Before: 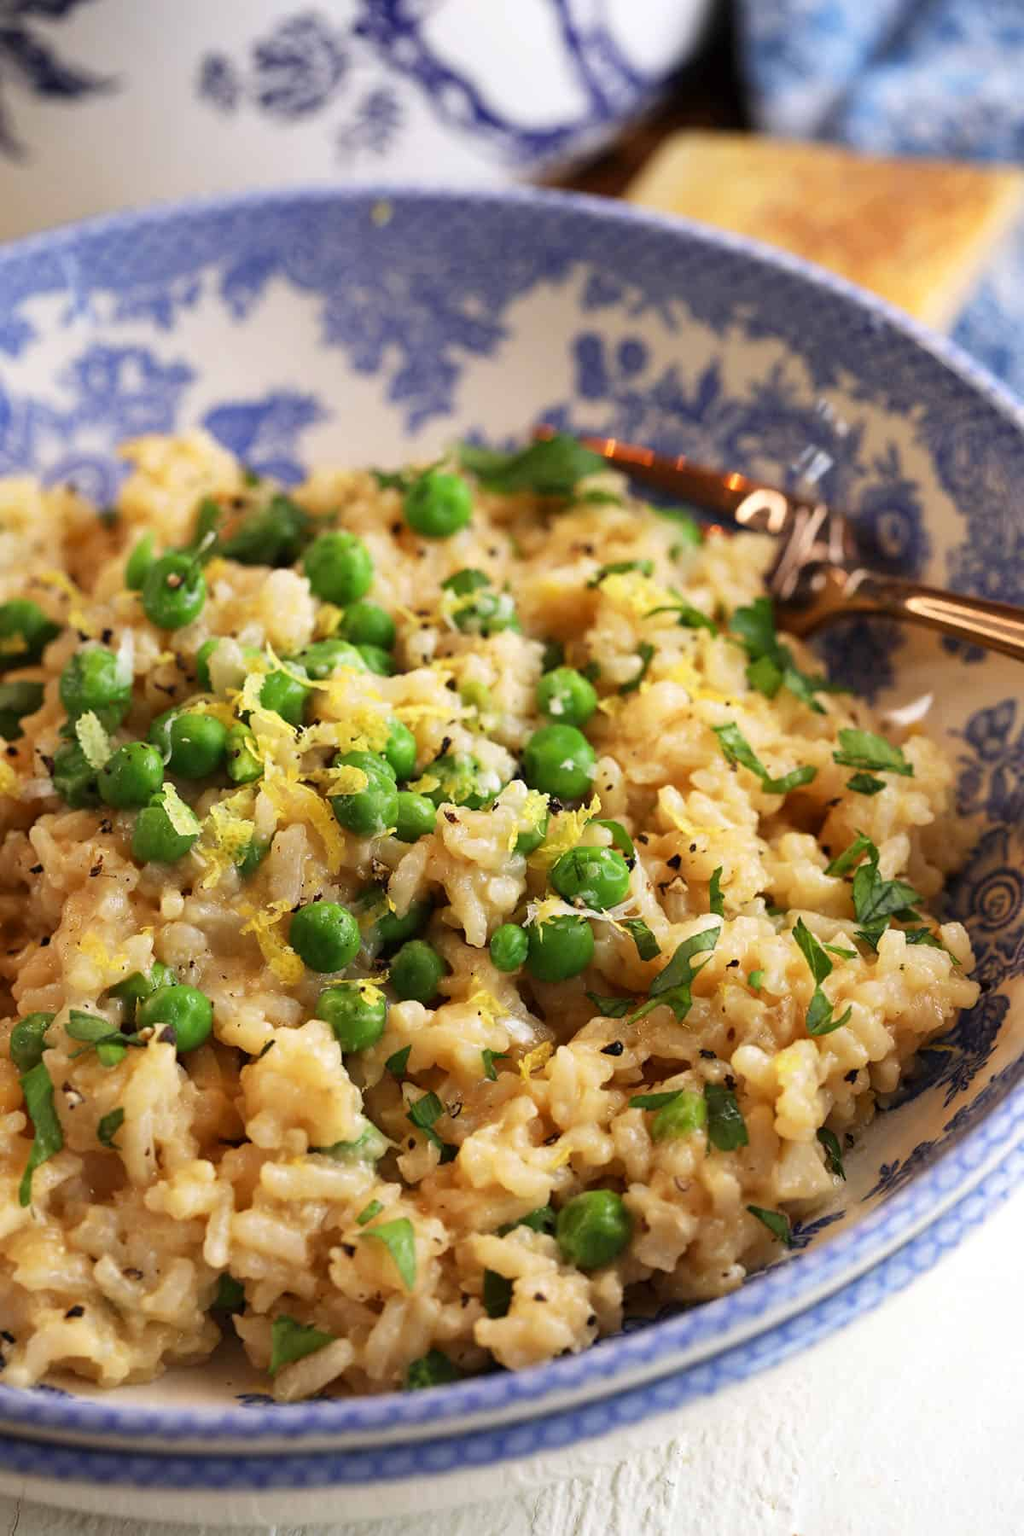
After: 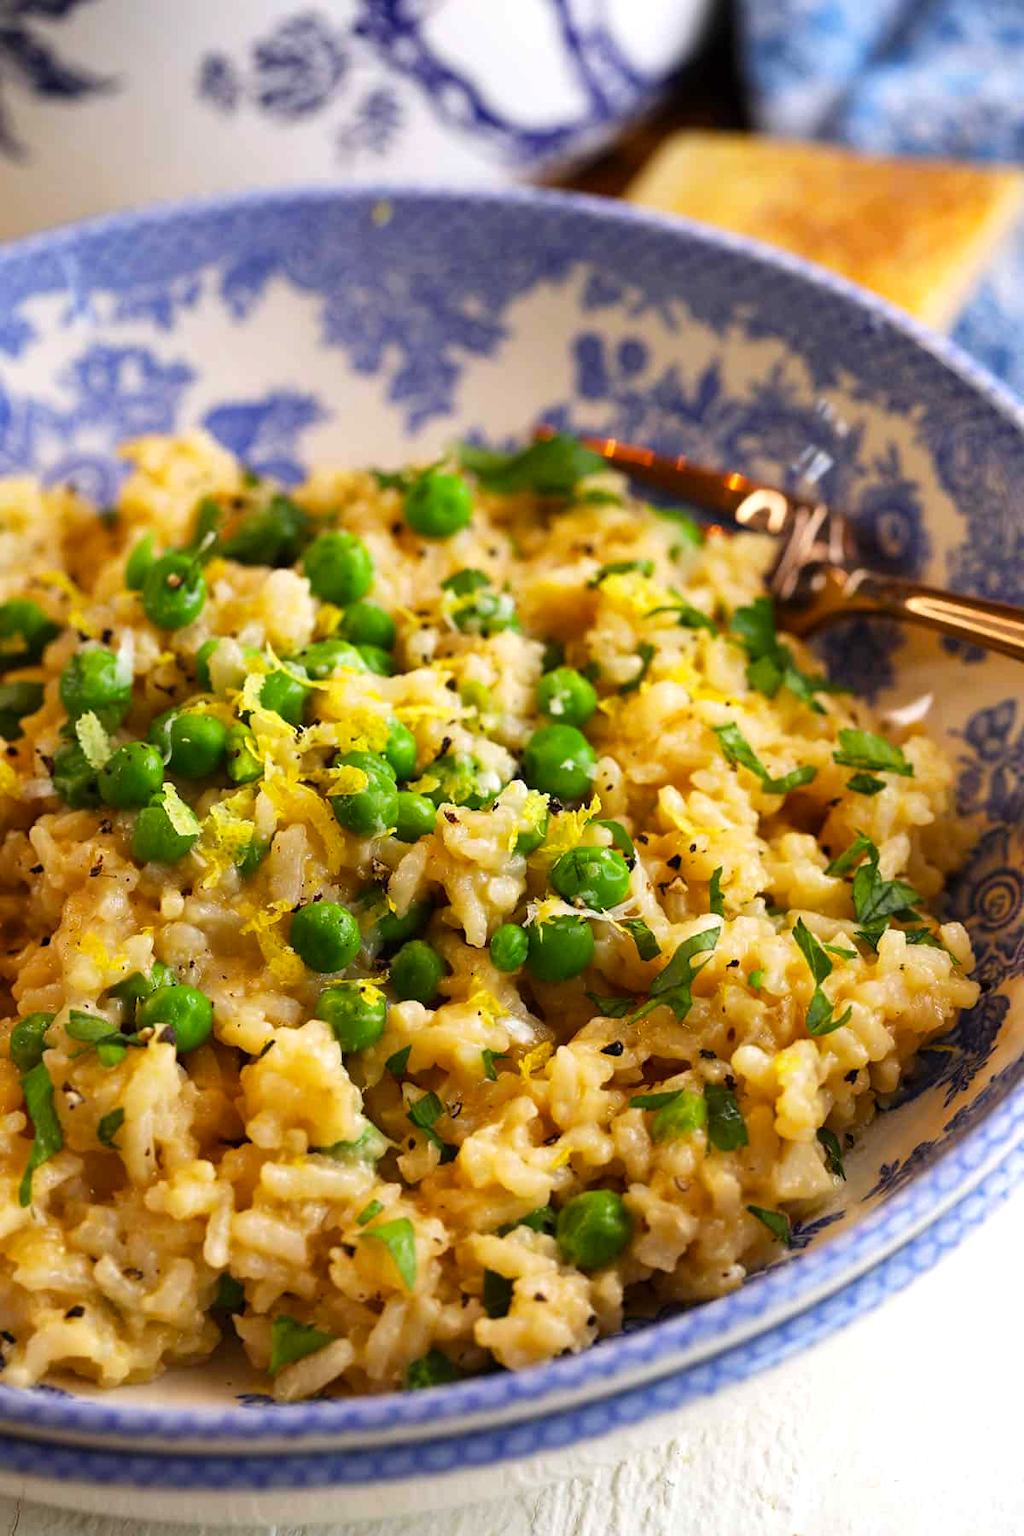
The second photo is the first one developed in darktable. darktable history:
color balance rgb: perceptual saturation grading › global saturation 25.101%, contrast 4.763%
